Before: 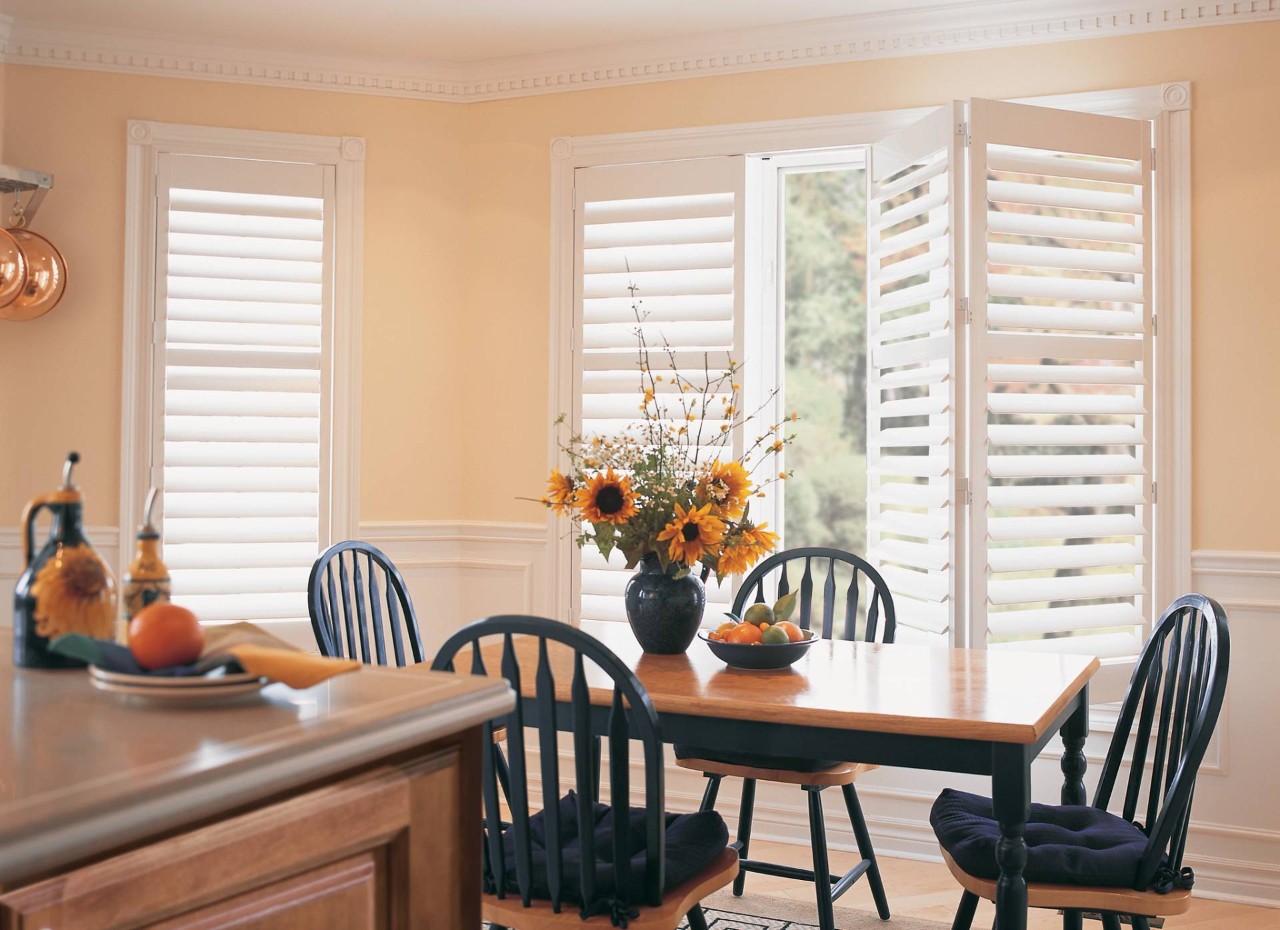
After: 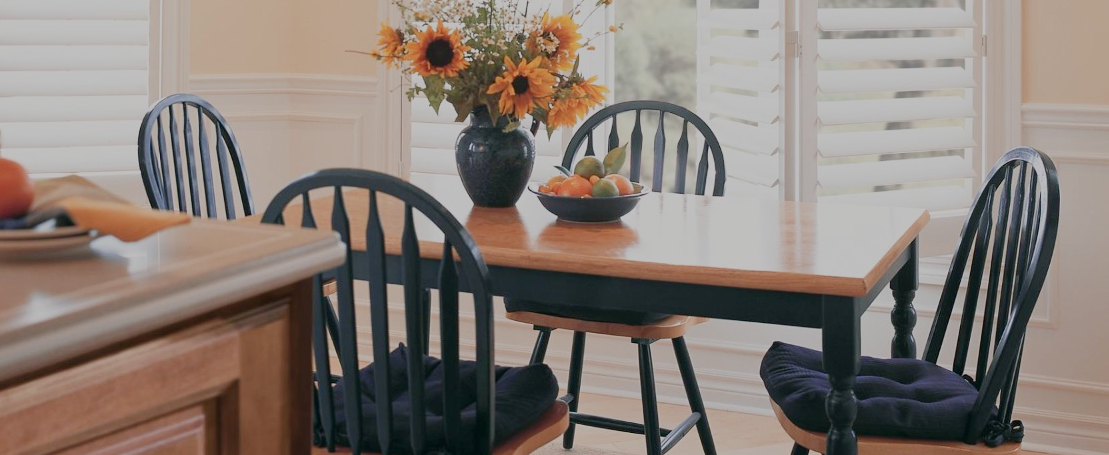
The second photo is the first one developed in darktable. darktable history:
crop and rotate: left 13.306%, top 48.129%, bottom 2.928%
sigmoid: contrast 1.05, skew -0.15
